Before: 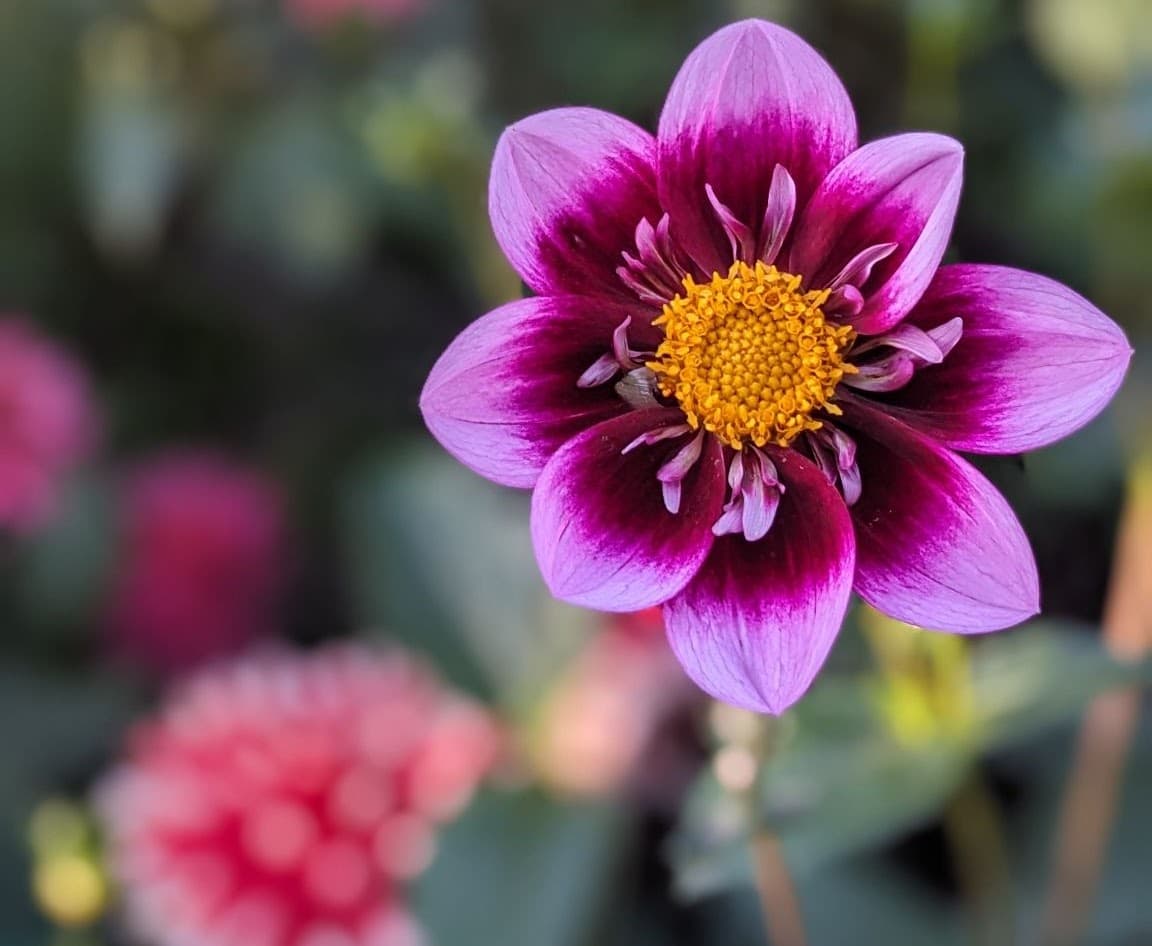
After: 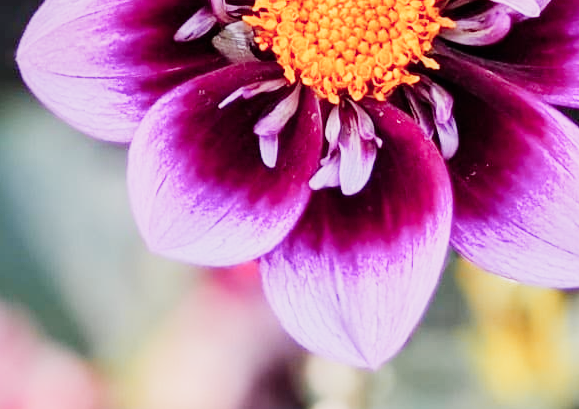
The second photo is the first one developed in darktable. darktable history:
crop: left 35.03%, top 36.625%, right 14.663%, bottom 20.057%
color zones: curves: ch1 [(0.263, 0.53) (0.376, 0.287) (0.487, 0.512) (0.748, 0.547) (1, 0.513)]; ch2 [(0.262, 0.45) (0.751, 0.477)], mix 31.98%
sigmoid: skew -0.2, preserve hue 0%, red attenuation 0.1, red rotation 0.035, green attenuation 0.1, green rotation -0.017, blue attenuation 0.15, blue rotation -0.052, base primaries Rec2020
exposure: black level correction 0, exposure 1.1 EV, compensate exposure bias true, compensate highlight preservation false
